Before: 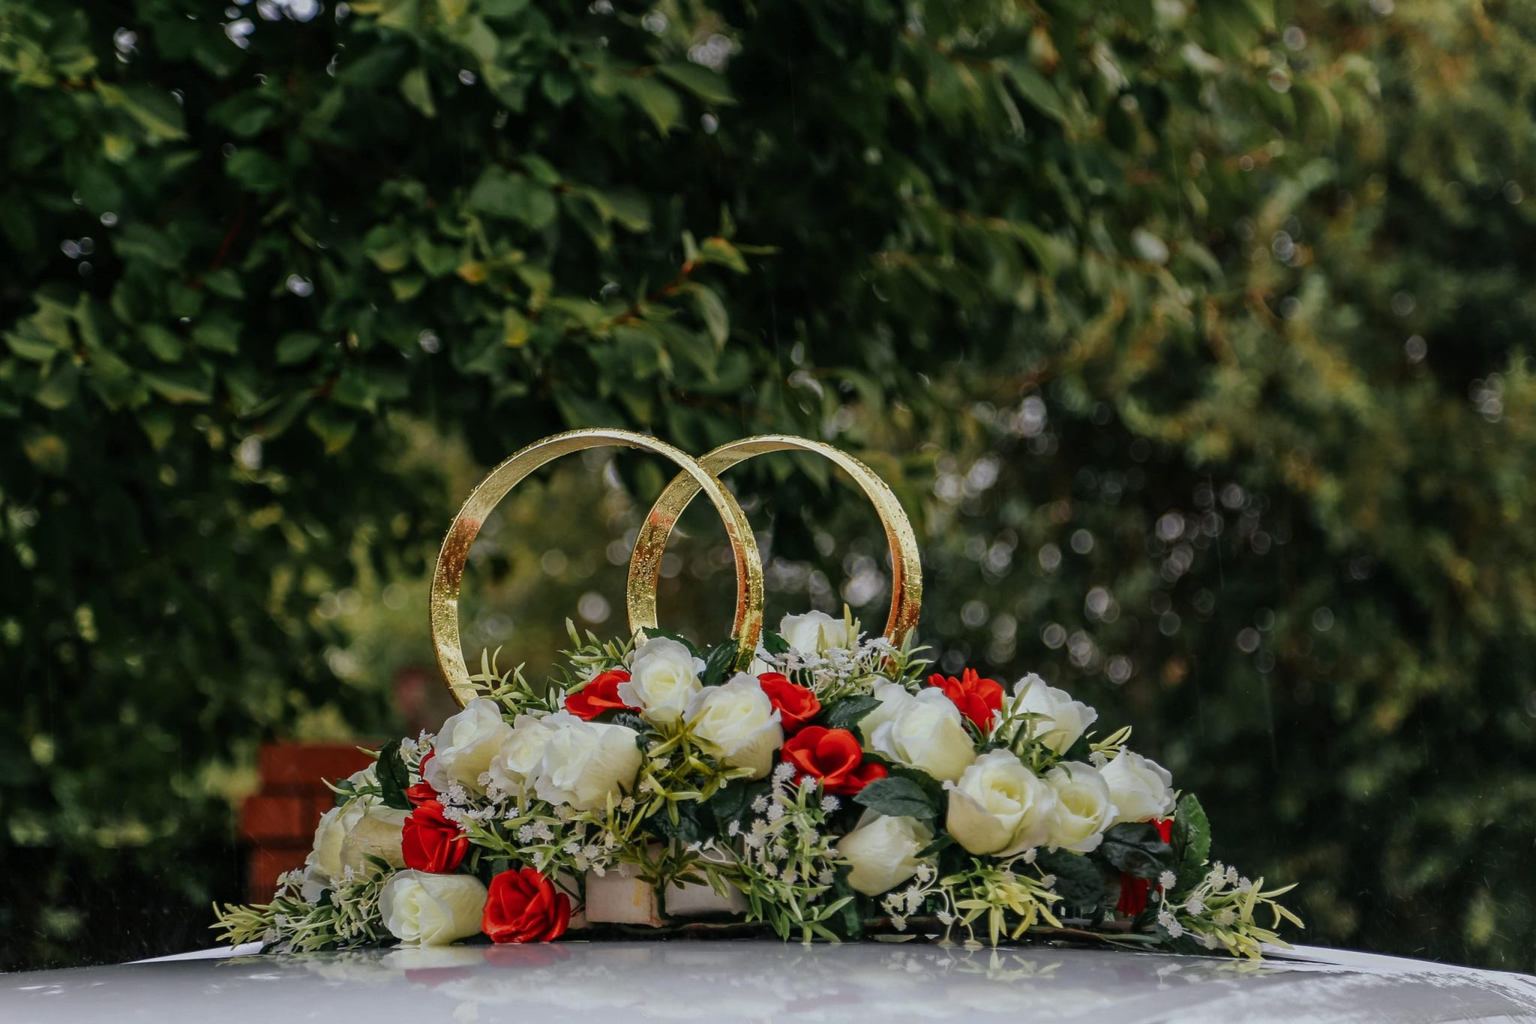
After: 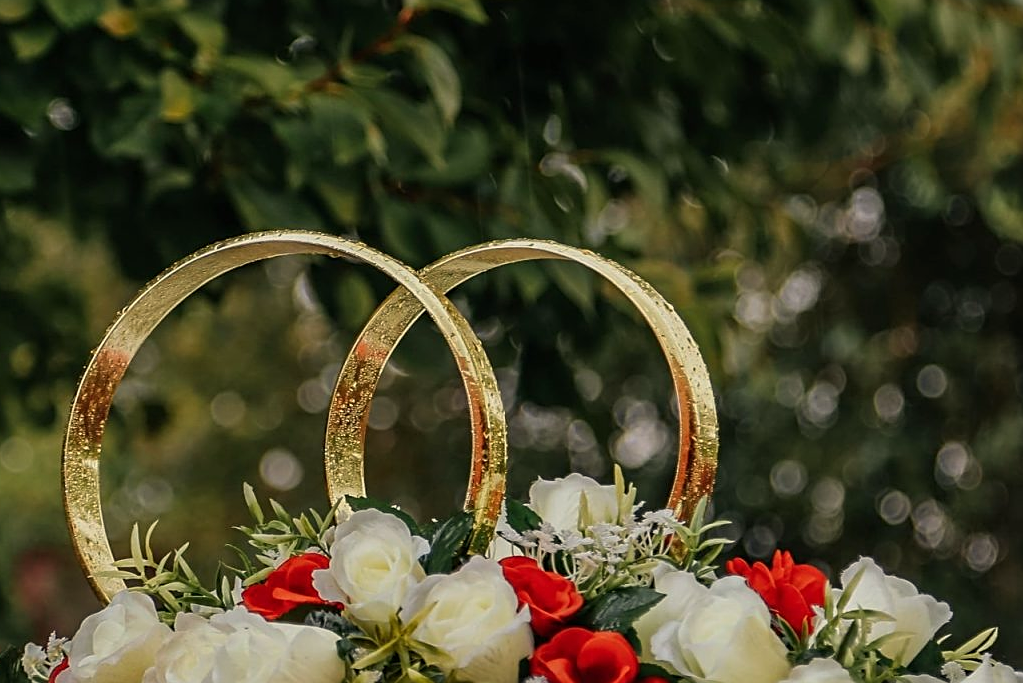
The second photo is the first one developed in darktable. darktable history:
white balance: red 1.045, blue 0.932
crop: left 25%, top 25%, right 25%, bottom 25%
sharpen: on, module defaults
